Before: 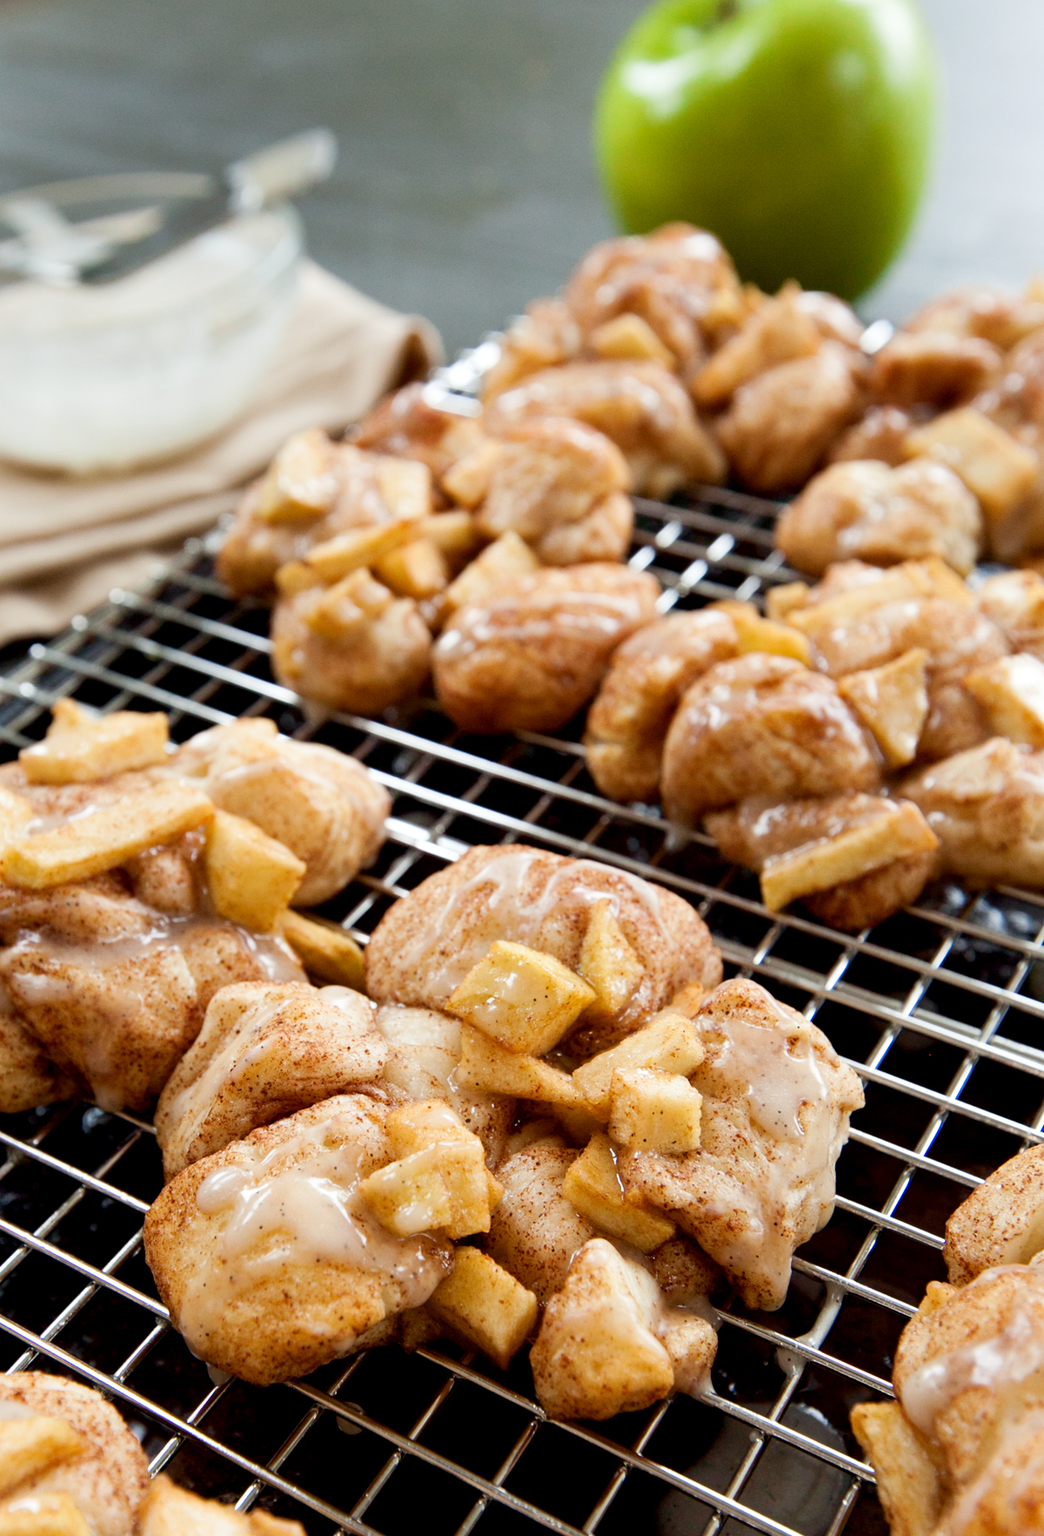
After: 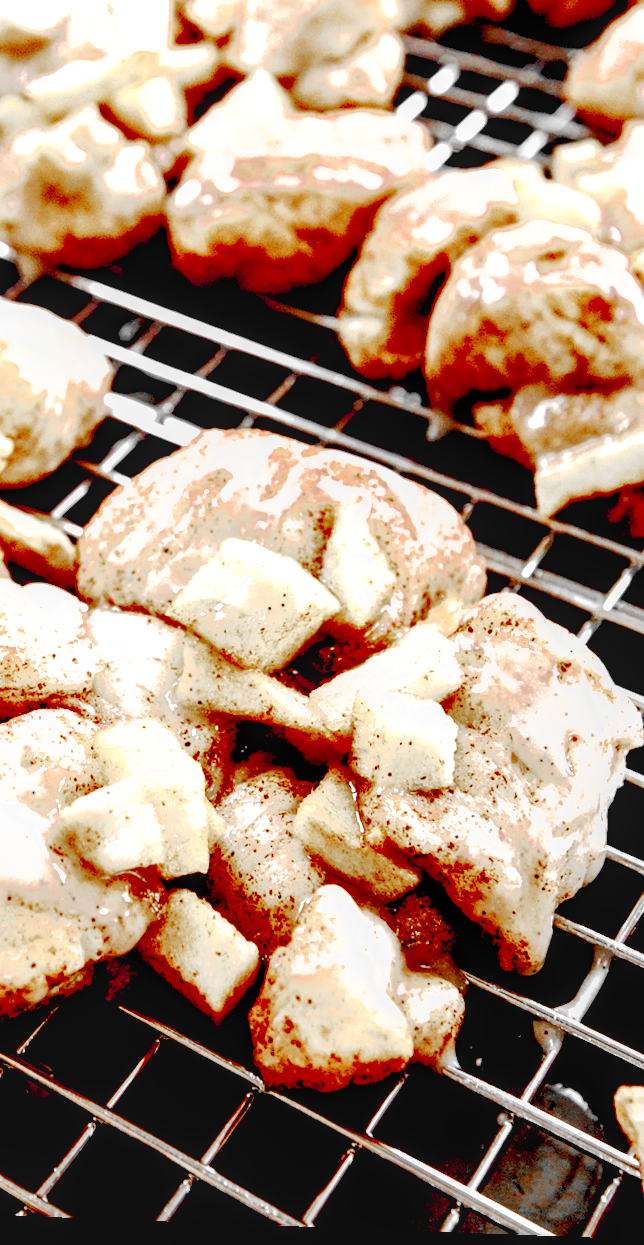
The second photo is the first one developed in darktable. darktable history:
rotate and perspective: rotation 2.17°, automatic cropping off
color zones: curves: ch0 [(0, 0.497) (0.096, 0.361) (0.221, 0.538) (0.429, 0.5) (0.571, 0.5) (0.714, 0.5) (0.857, 0.5) (1, 0.497)]; ch1 [(0, 0.5) (0.143, 0.5) (0.257, -0.002) (0.429, 0.04) (0.571, -0.001) (0.714, -0.015) (0.857, 0.024) (1, 0.5)]
crop and rotate: left 29.237%, top 31.152%, right 19.807%
tone curve: curves: ch0 [(0, 0) (0.003, 0.061) (0.011, 0.065) (0.025, 0.066) (0.044, 0.077) (0.069, 0.092) (0.1, 0.106) (0.136, 0.125) (0.177, 0.16) (0.224, 0.206) (0.277, 0.272) (0.335, 0.356) (0.399, 0.472) (0.468, 0.59) (0.543, 0.686) (0.623, 0.766) (0.709, 0.832) (0.801, 0.886) (0.898, 0.929) (1, 1)], preserve colors none
white balance: red 0.978, blue 0.999
exposure: black level correction 0.035, exposure 0.9 EV, compensate highlight preservation false
shadows and highlights: on, module defaults
local contrast: on, module defaults
